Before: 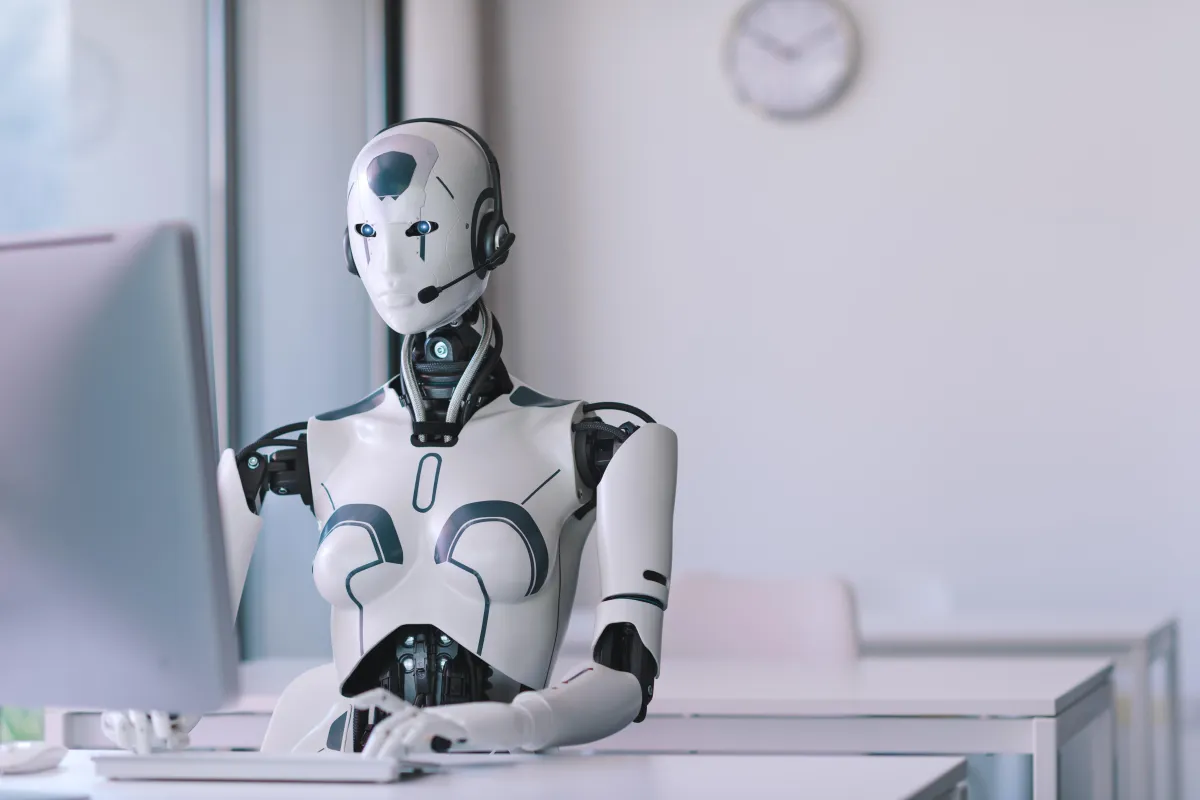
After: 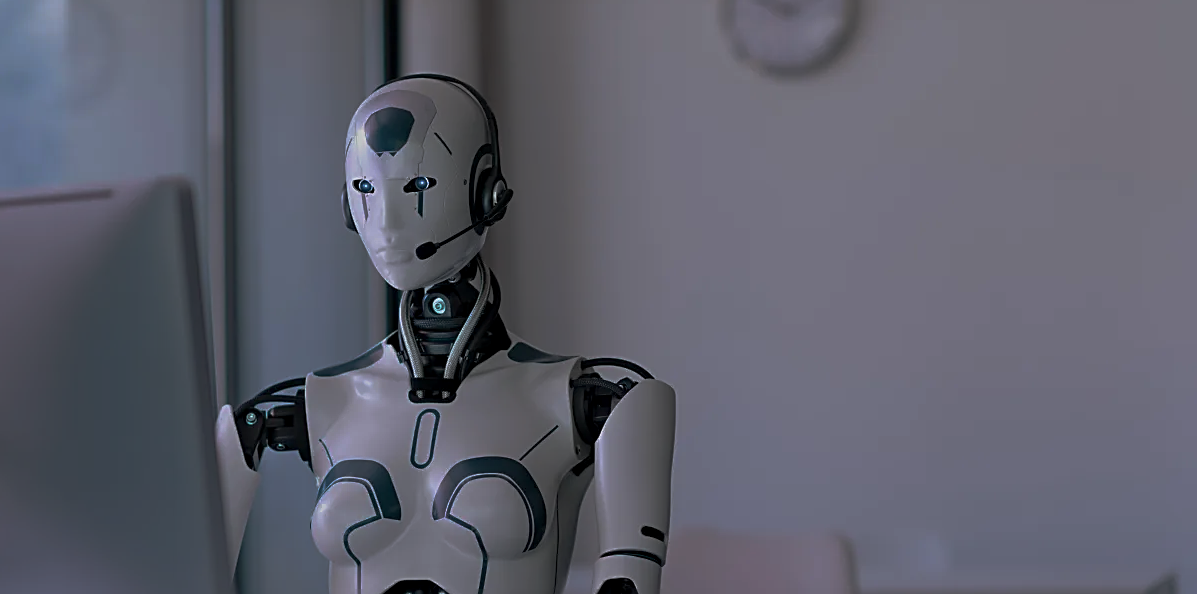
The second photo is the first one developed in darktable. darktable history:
sharpen: on, module defaults
base curve: curves: ch0 [(0, 0) (0.564, 0.291) (0.802, 0.731) (1, 1)], preserve colors none
crop: left 0.215%, top 5.501%, bottom 19.82%
exposure: black level correction 0.011, exposure -0.484 EV, compensate highlight preservation false
